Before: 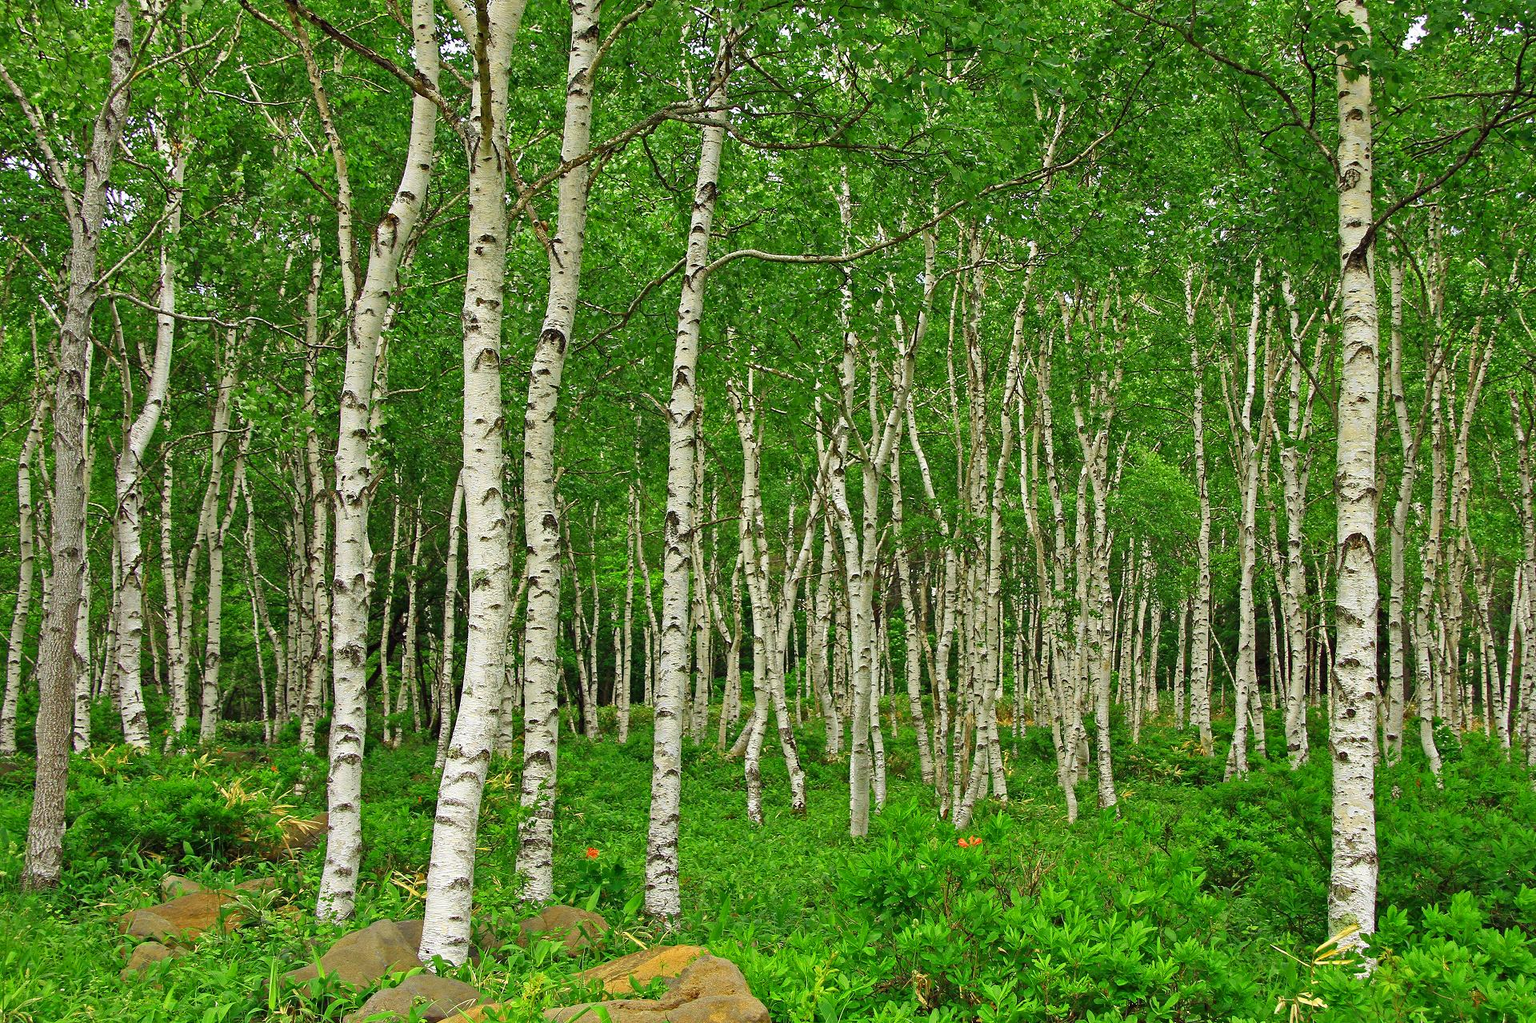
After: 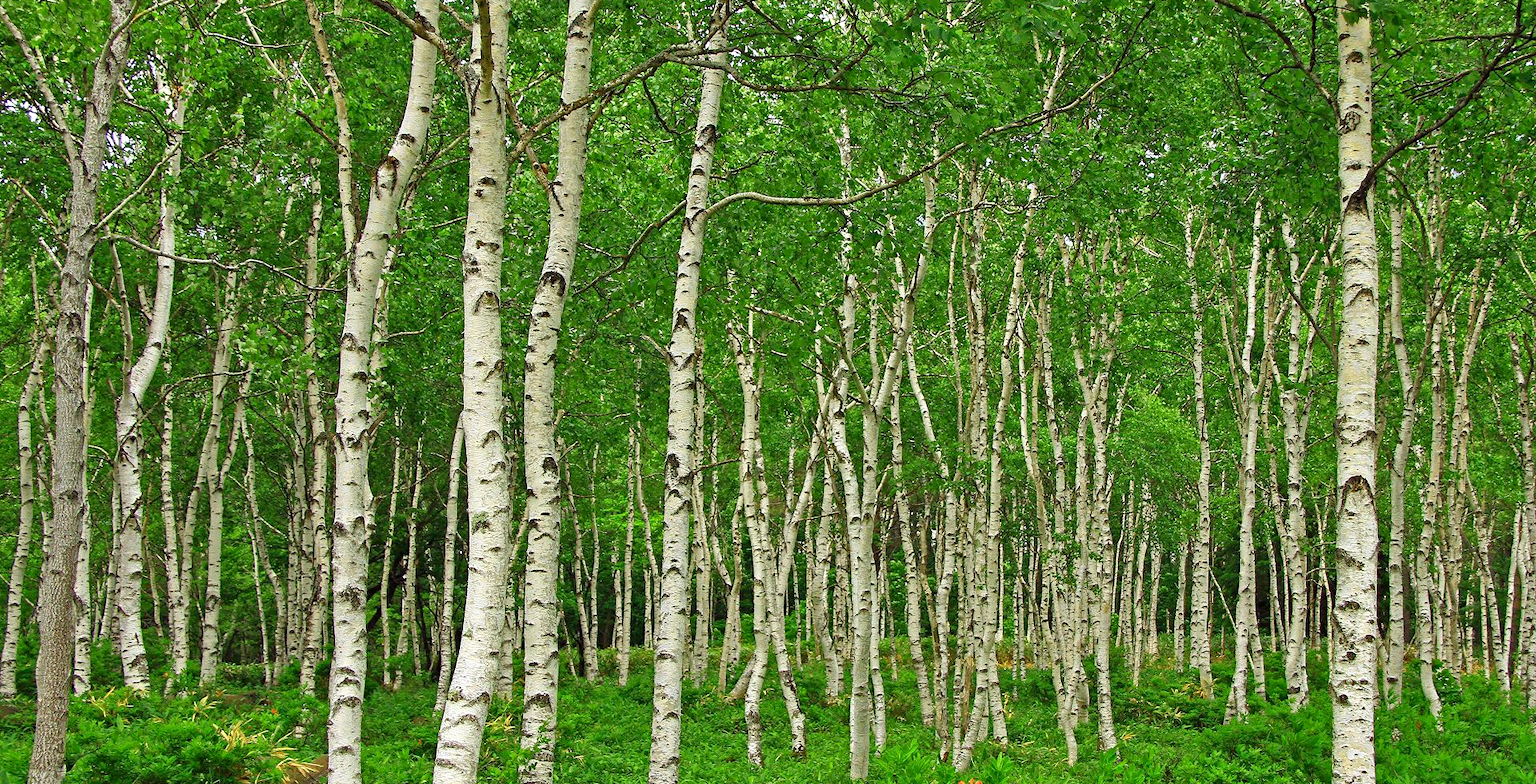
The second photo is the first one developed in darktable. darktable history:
exposure: black level correction 0.001, exposure 0.136 EV, compensate exposure bias true, compensate highlight preservation false
crop: top 5.65%, bottom 17.706%
